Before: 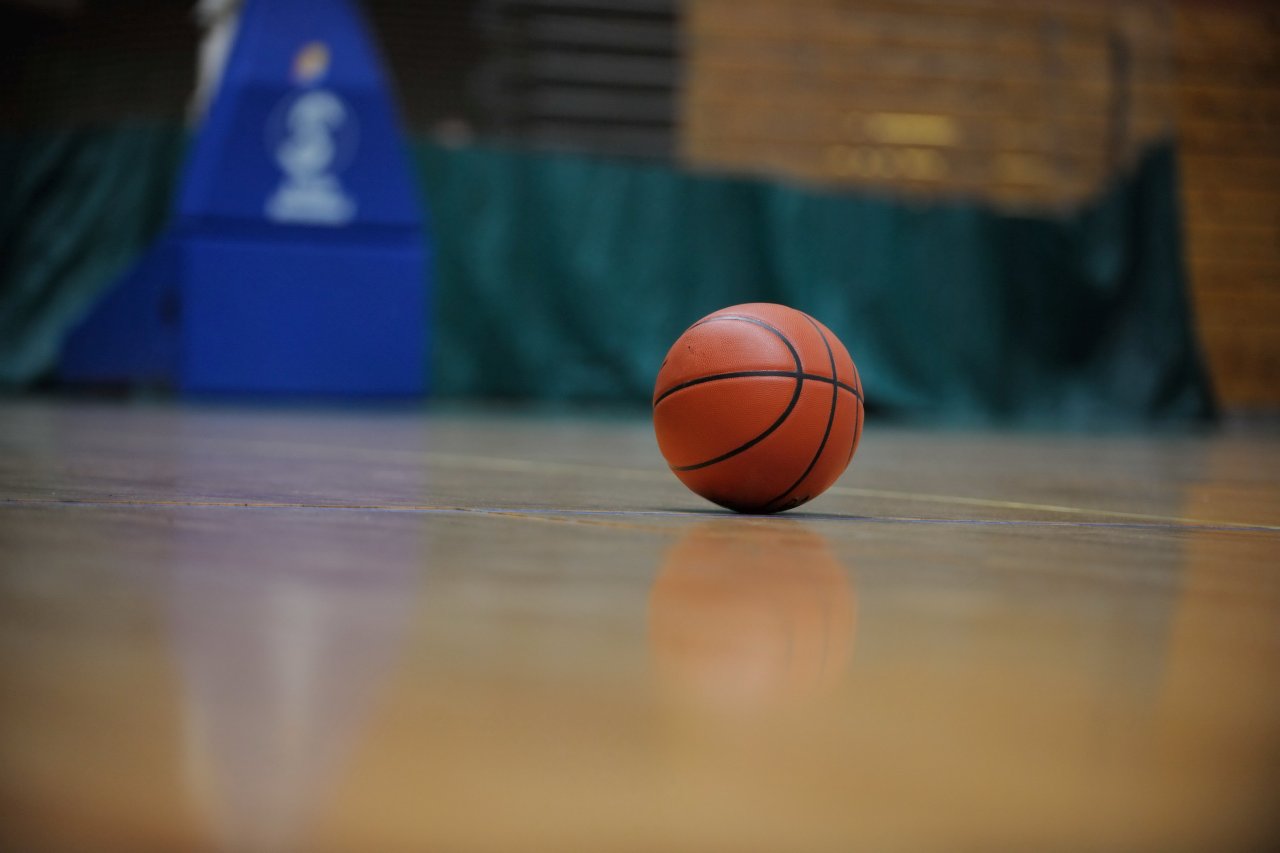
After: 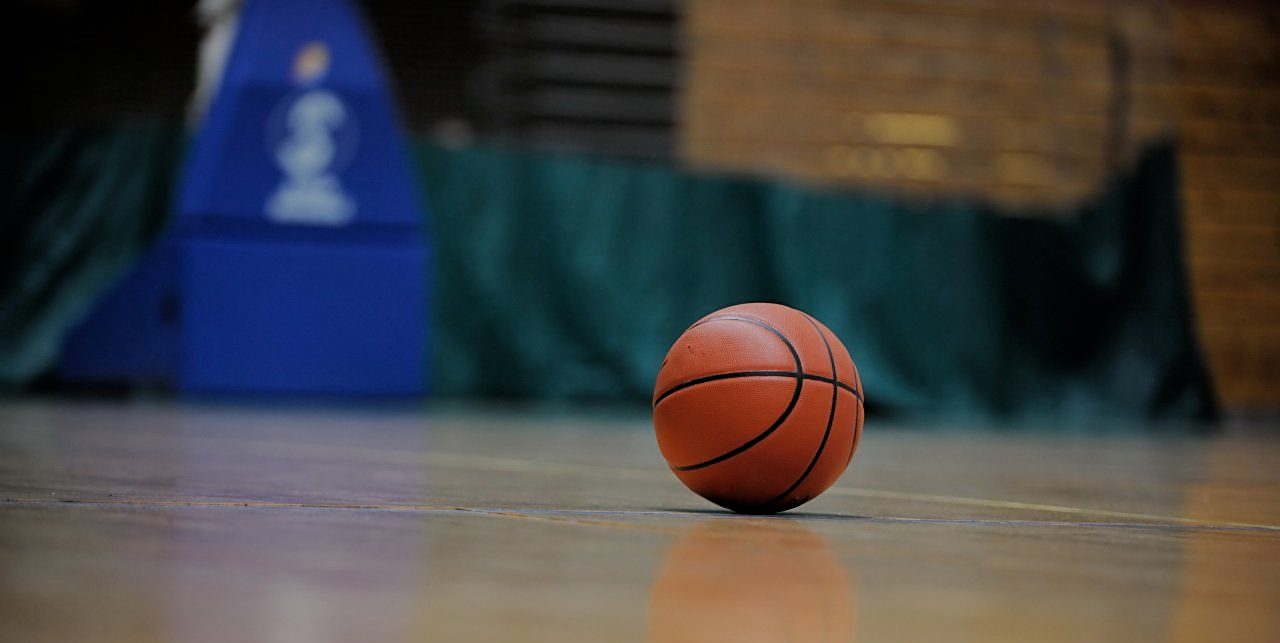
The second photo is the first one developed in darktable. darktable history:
filmic rgb: black relative exposure -7.65 EV, white relative exposure 4.56 EV, hardness 3.61
crop: bottom 24.543%
sharpen: on, module defaults
